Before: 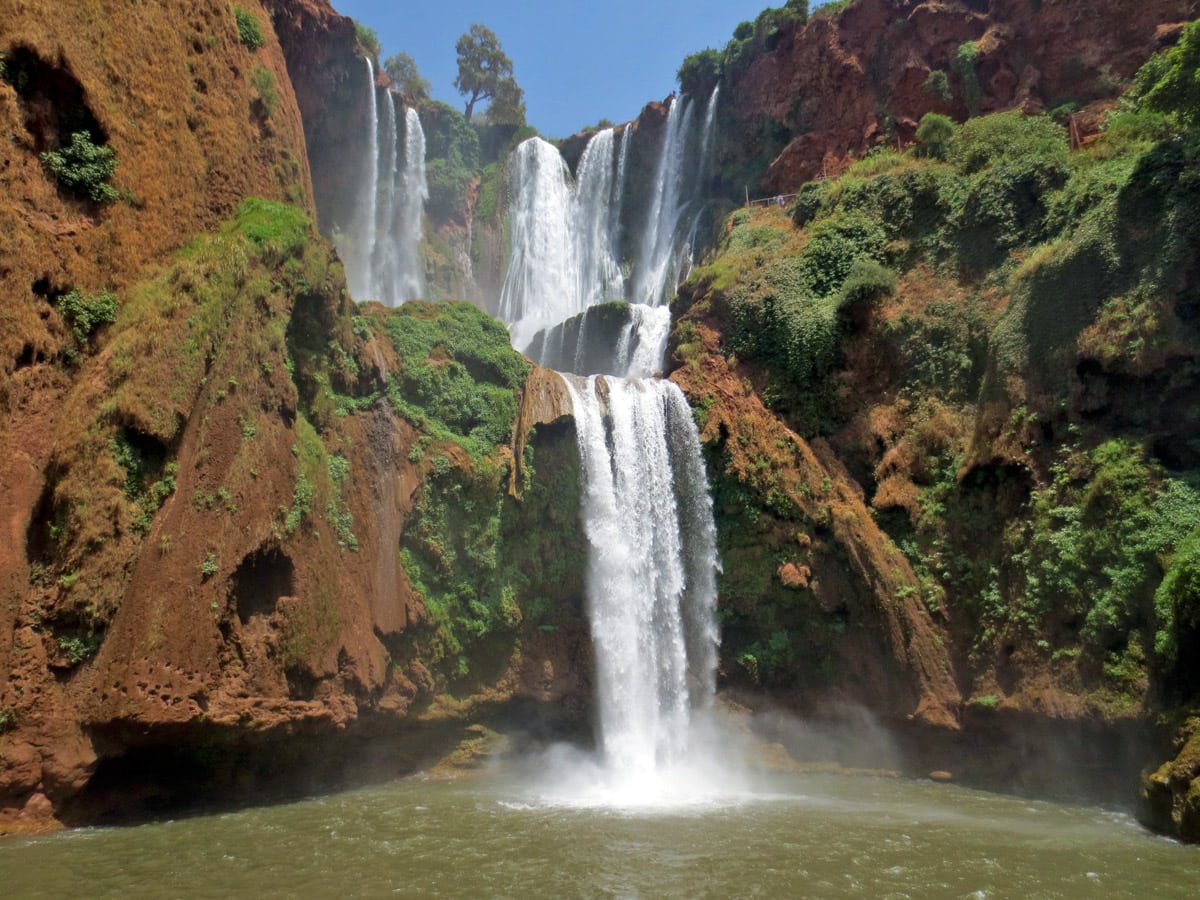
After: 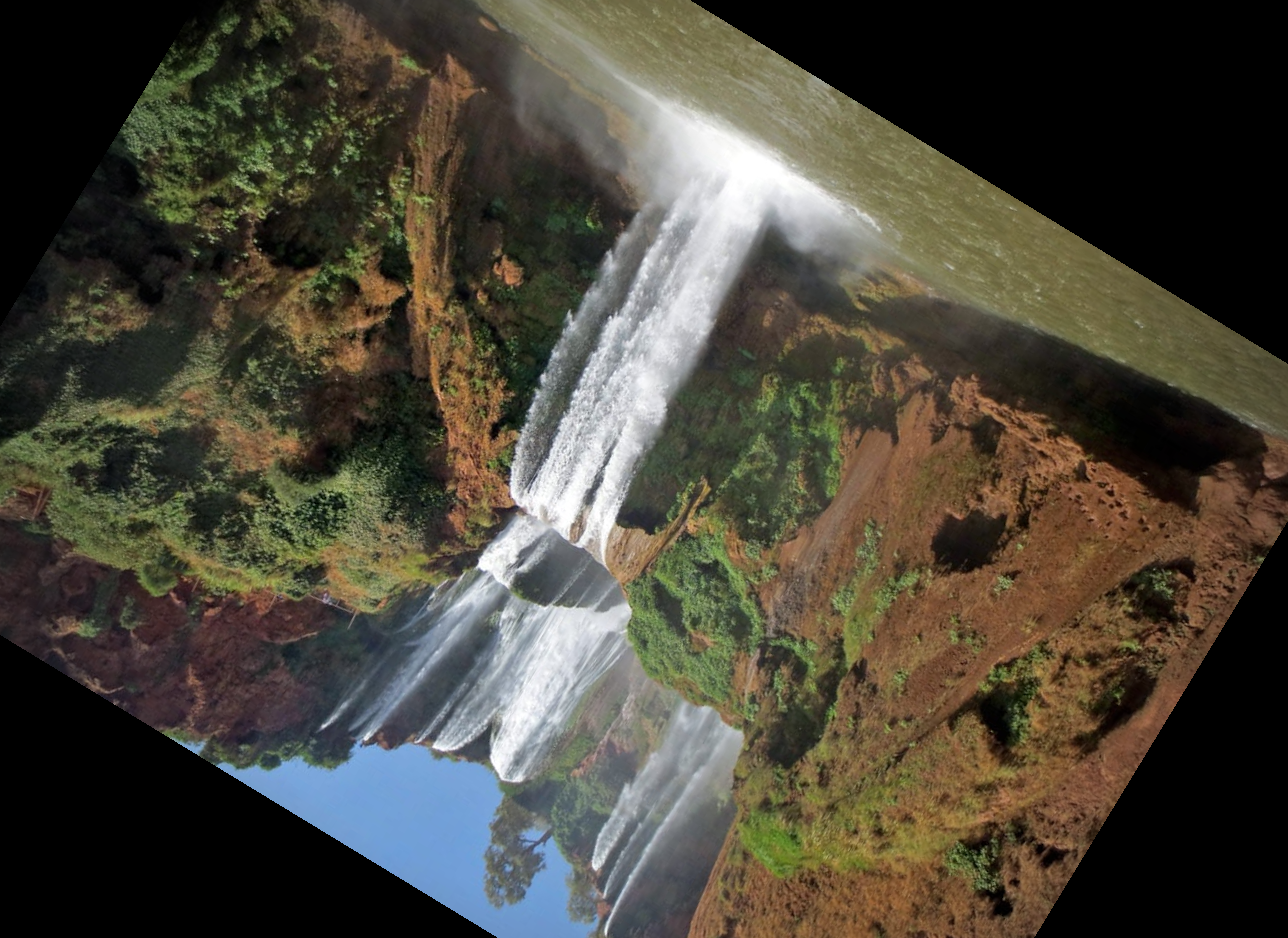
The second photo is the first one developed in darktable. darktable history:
vignetting: fall-off start 75%, brightness -0.692, width/height ratio 1.084
crop and rotate: angle 148.68°, left 9.111%, top 15.603%, right 4.588%, bottom 17.041%
